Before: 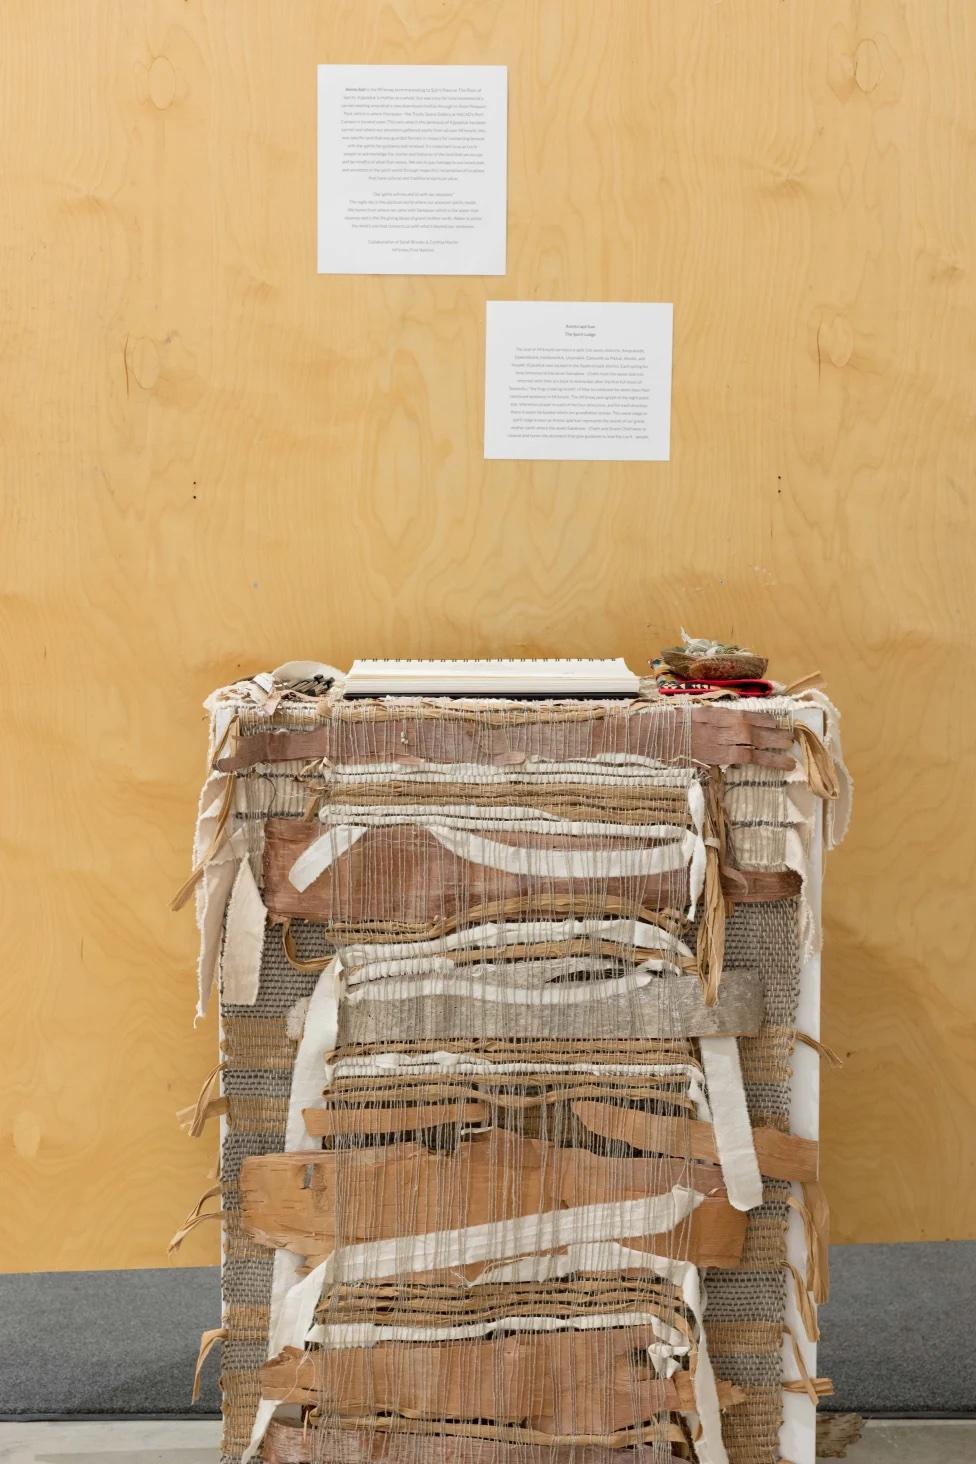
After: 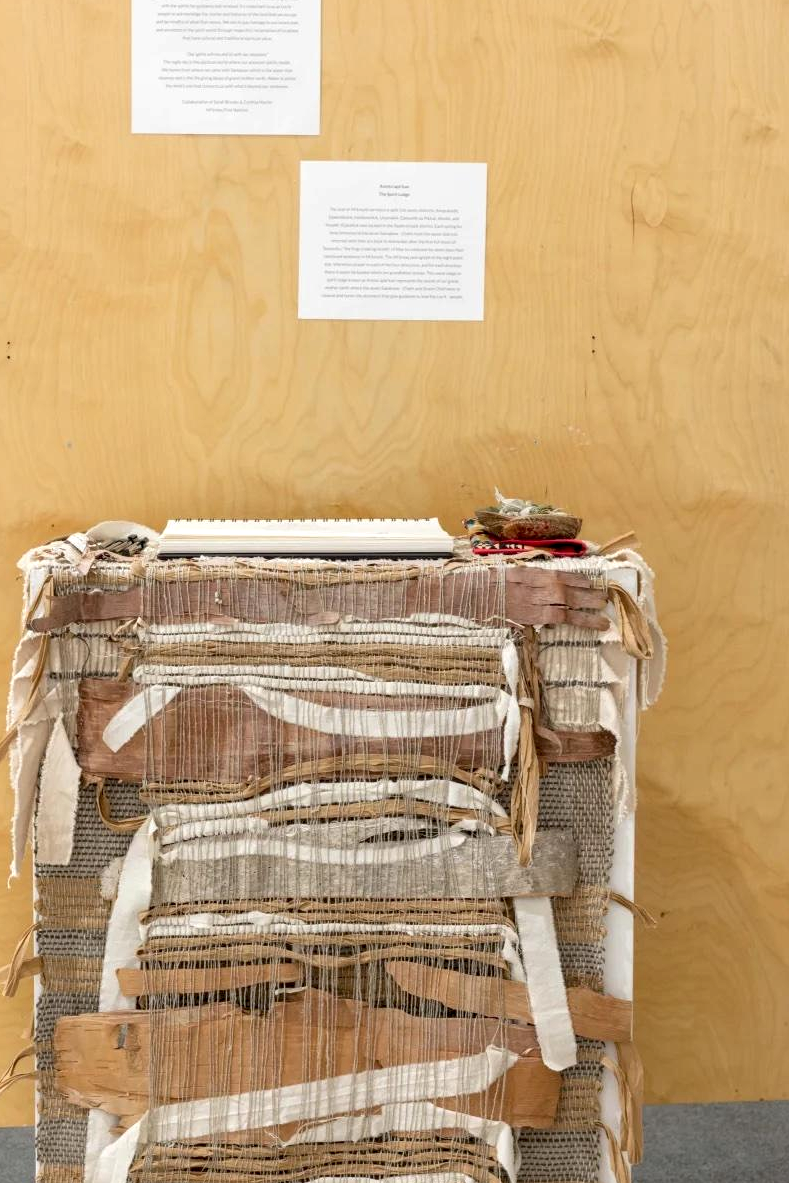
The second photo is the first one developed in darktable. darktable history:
crop: left 19.159%, top 9.58%, bottom 9.58%
exposure: black level correction 0.002, exposure 0.15 EV, compensate highlight preservation false
local contrast: on, module defaults
